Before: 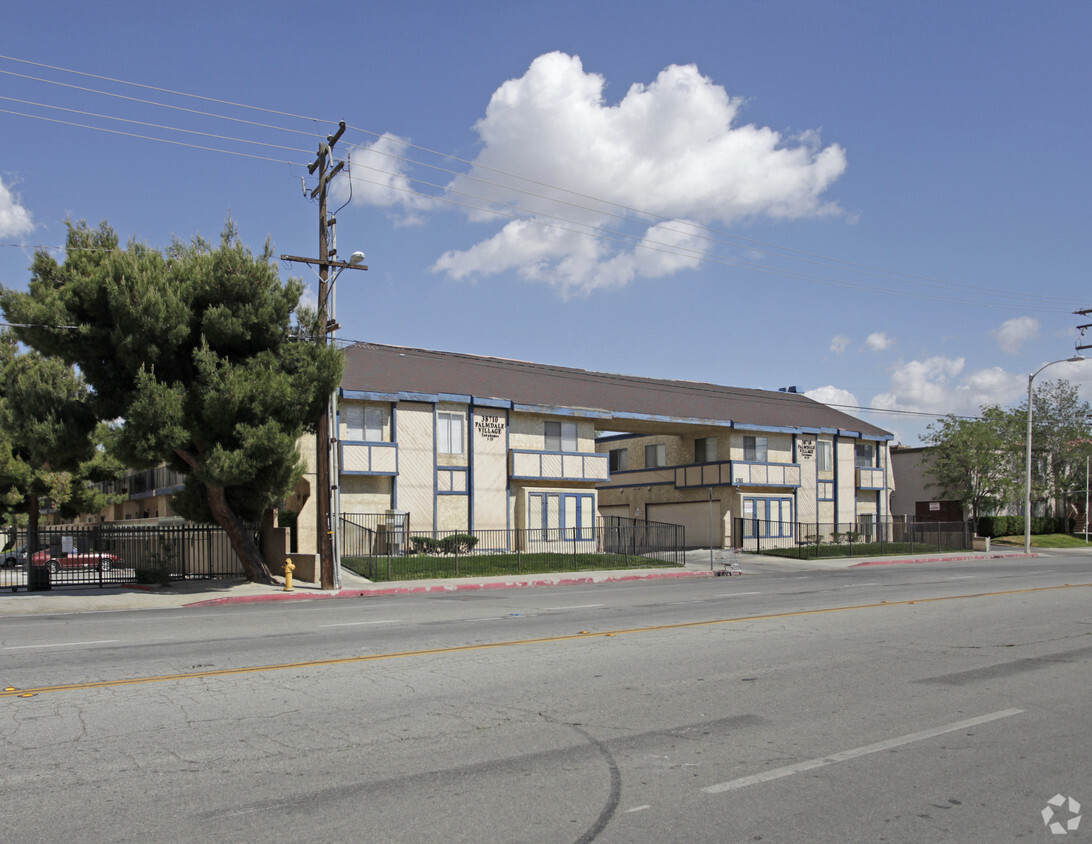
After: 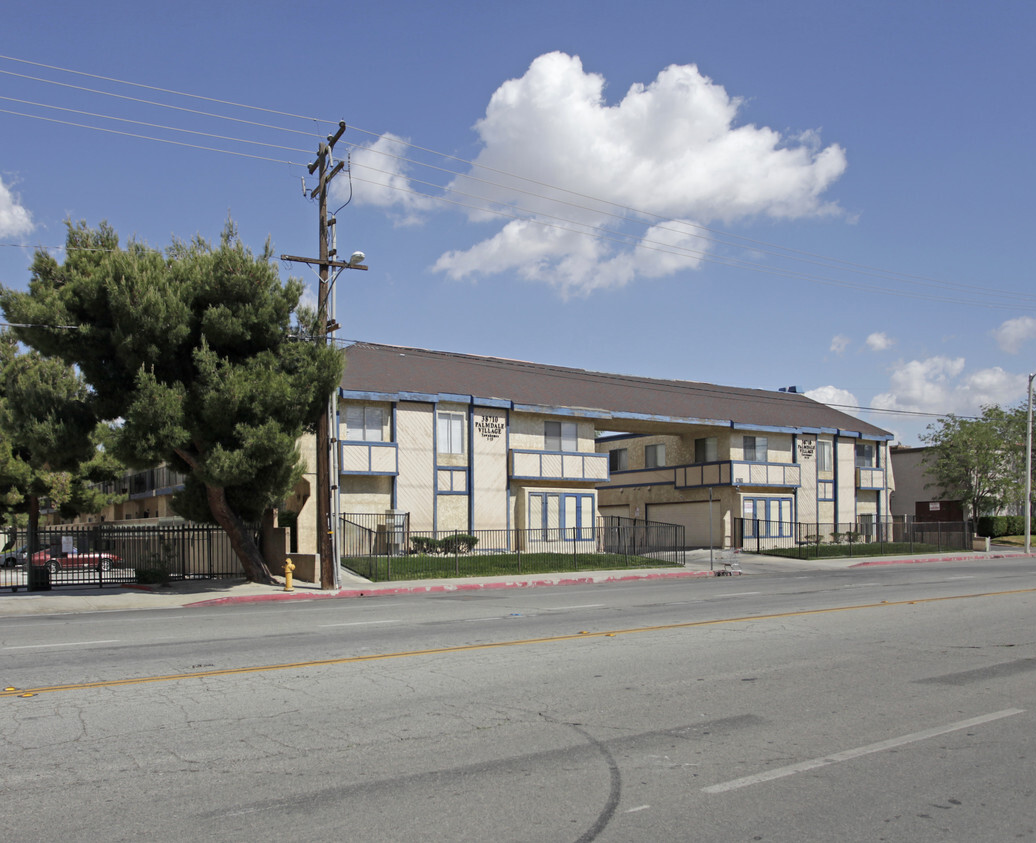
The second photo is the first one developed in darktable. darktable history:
crop and rotate: left 0%, right 5.088%
